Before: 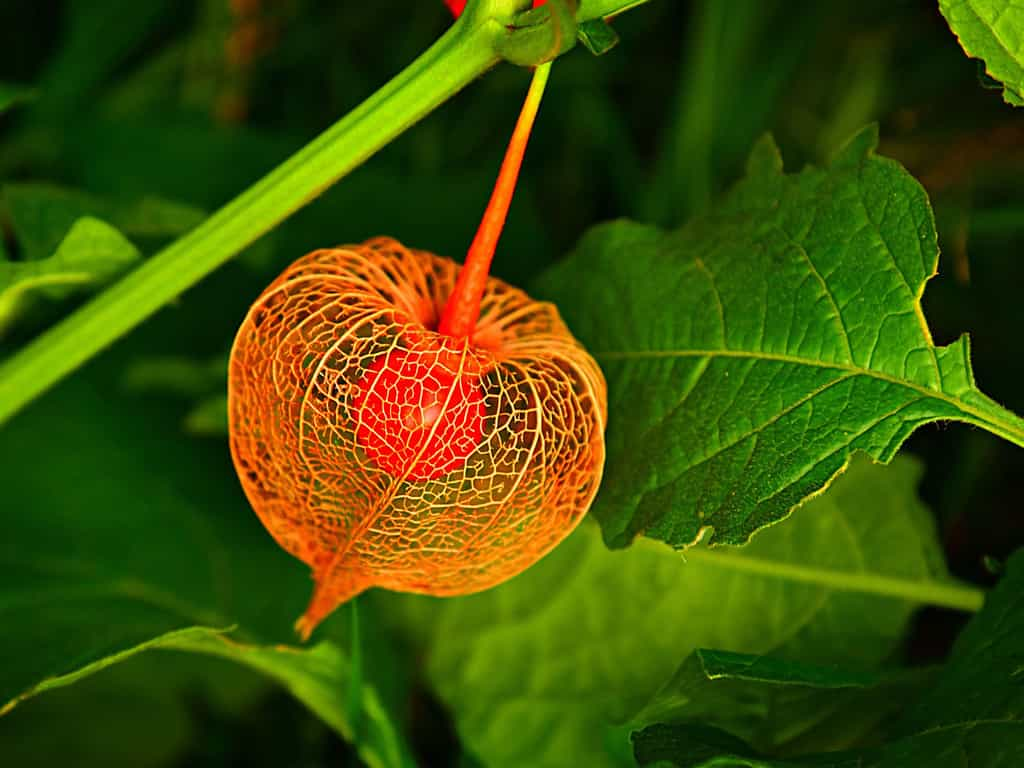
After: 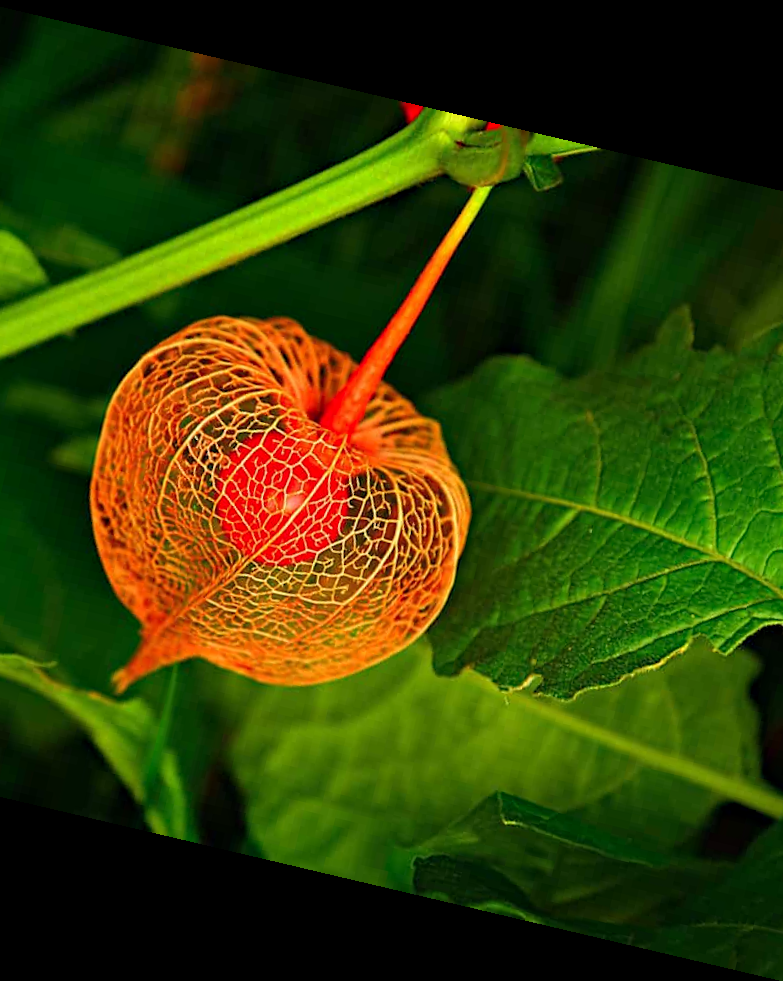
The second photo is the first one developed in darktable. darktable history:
rotate and perspective: rotation 13.27°, automatic cropping off
crop and rotate: left 17.732%, right 15.423%
haze removal: adaptive false
